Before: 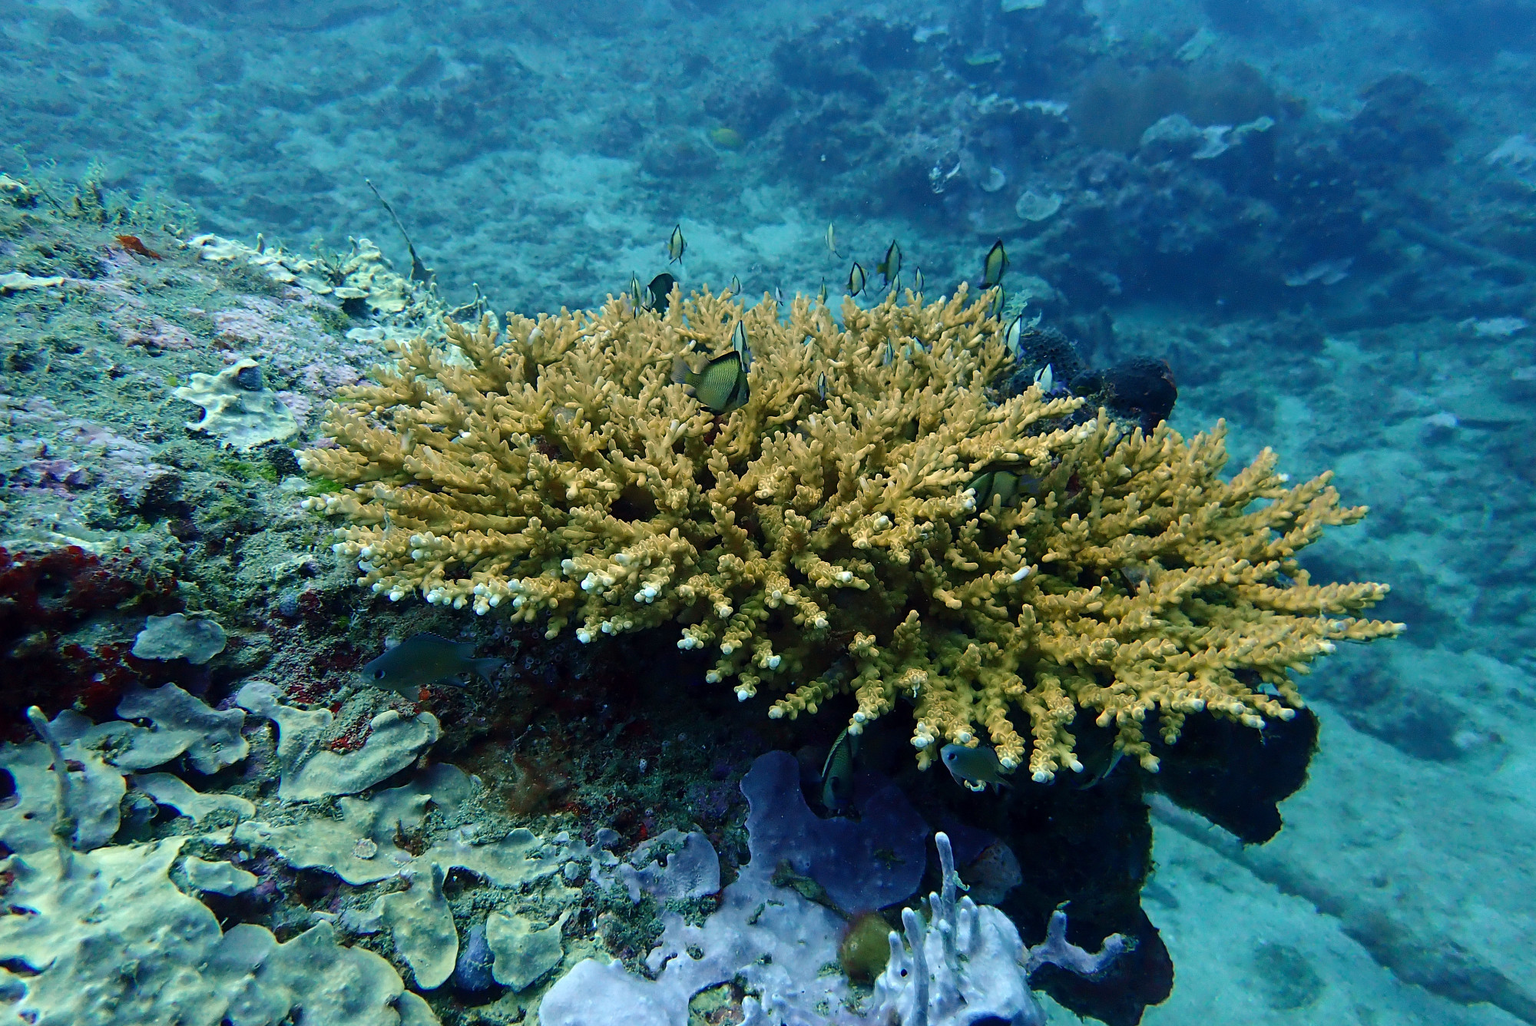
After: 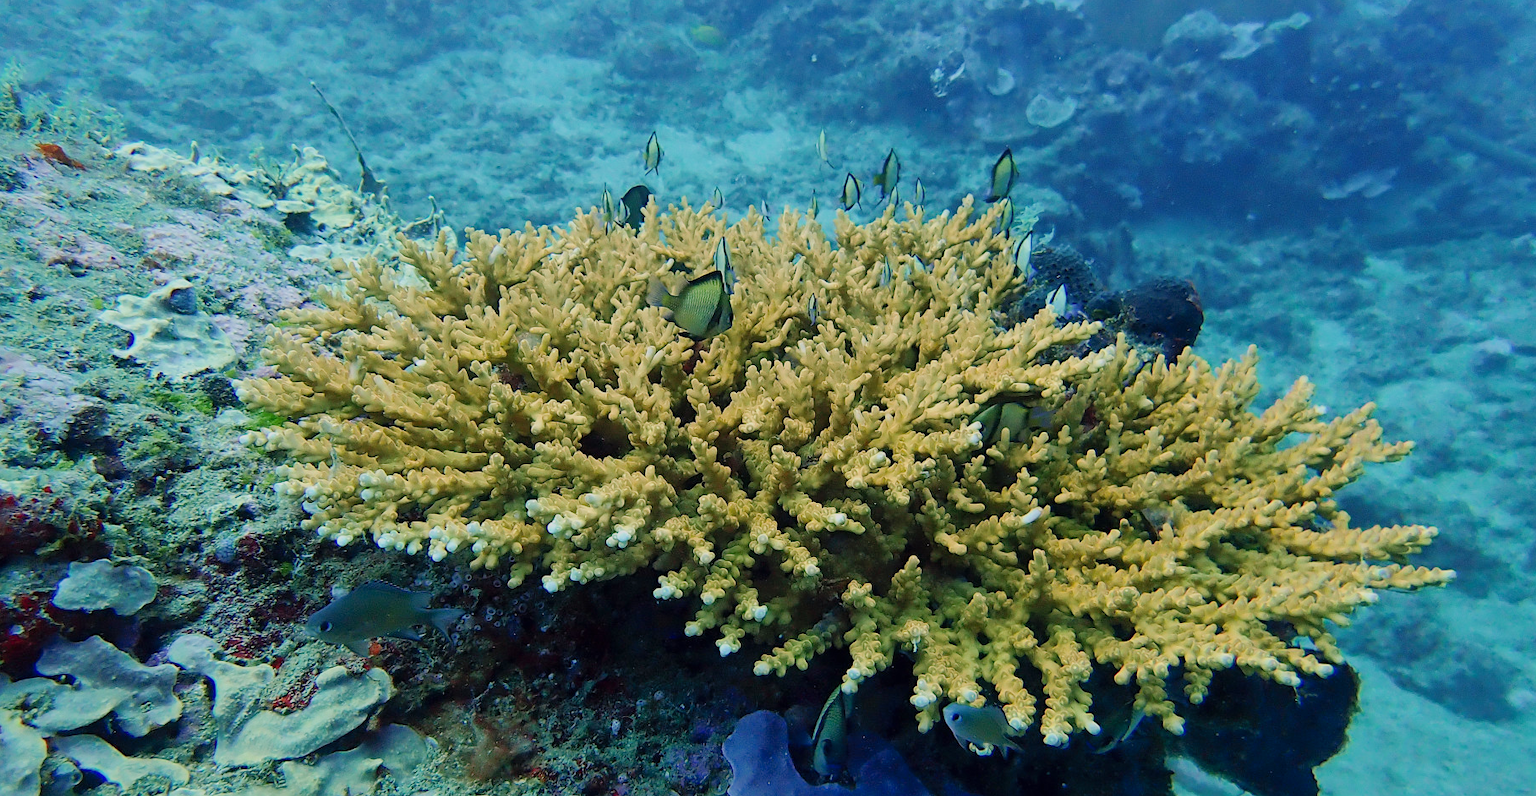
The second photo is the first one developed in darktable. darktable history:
exposure: black level correction 0, exposure 0.593 EV, compensate highlight preservation false
filmic rgb: black relative exposure -16 EV, white relative exposure 4.96 EV, threshold 2.97 EV, hardness 6.2, iterations of high-quality reconstruction 0, enable highlight reconstruction true
shadows and highlights: on, module defaults
crop: left 5.473%, top 10.286%, right 3.661%, bottom 19.168%
